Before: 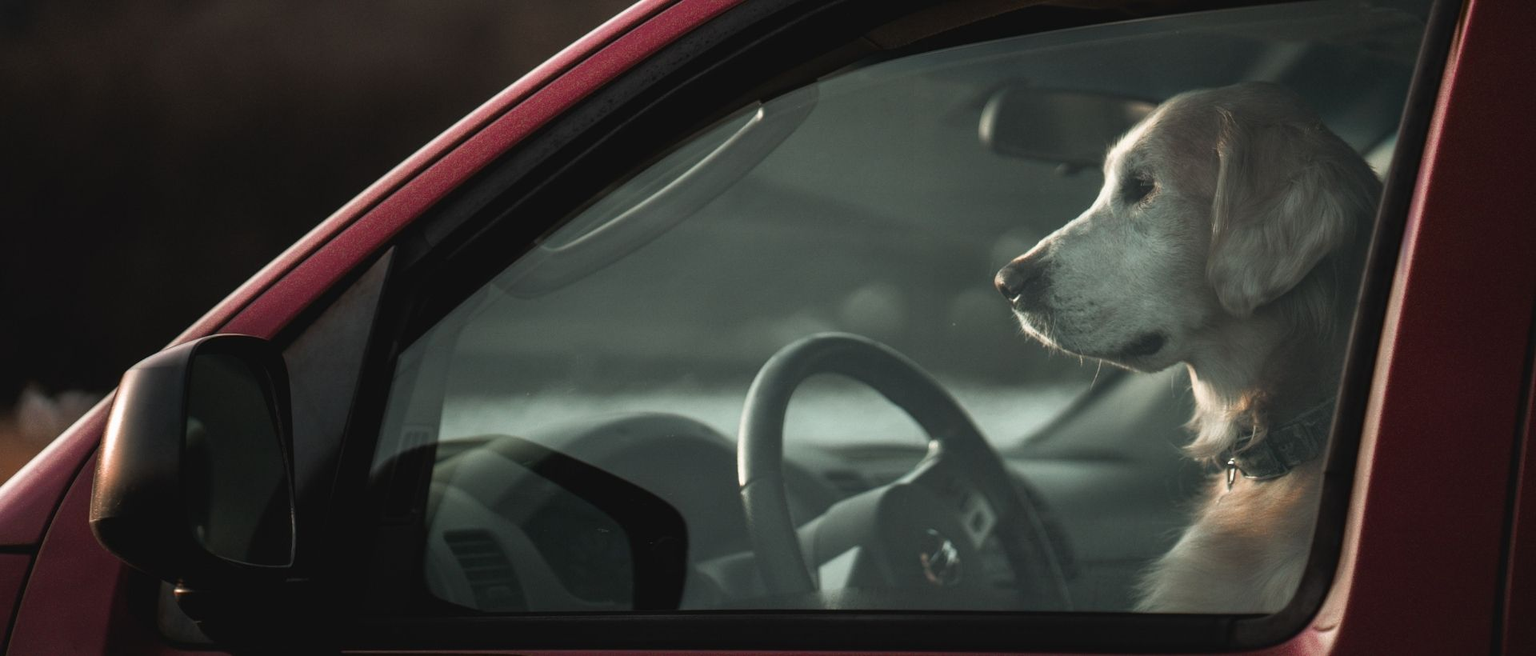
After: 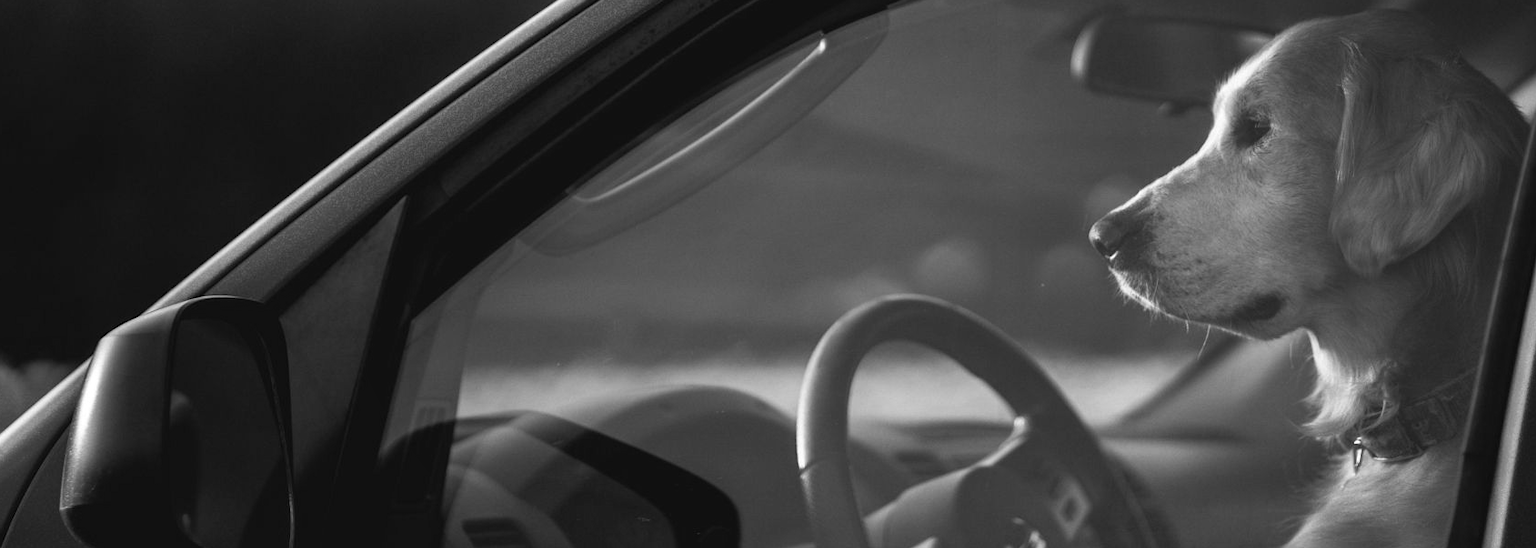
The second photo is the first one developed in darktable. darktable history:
crop and rotate: left 2.425%, top 11.305%, right 9.6%, bottom 15.08%
monochrome: on, module defaults
shadows and highlights: shadows 12, white point adjustment 1.2, soften with gaussian
